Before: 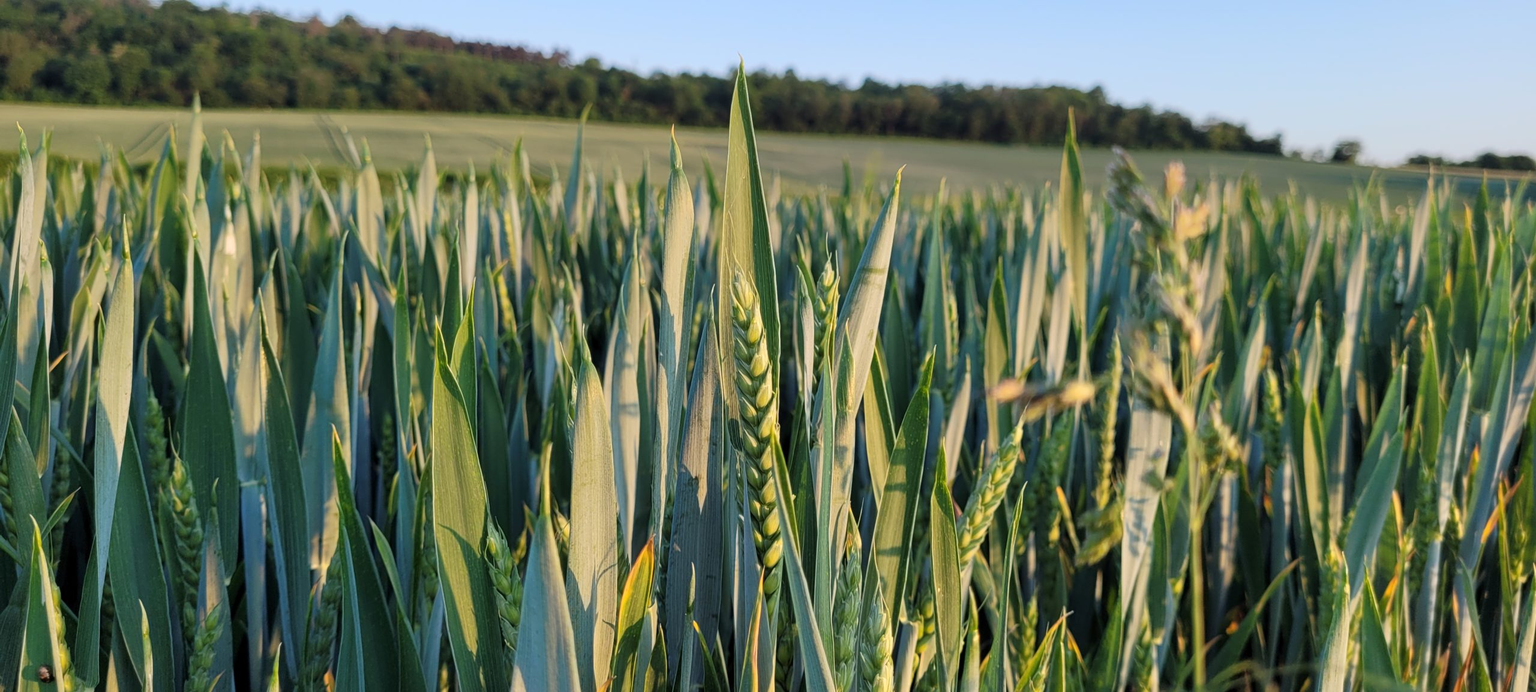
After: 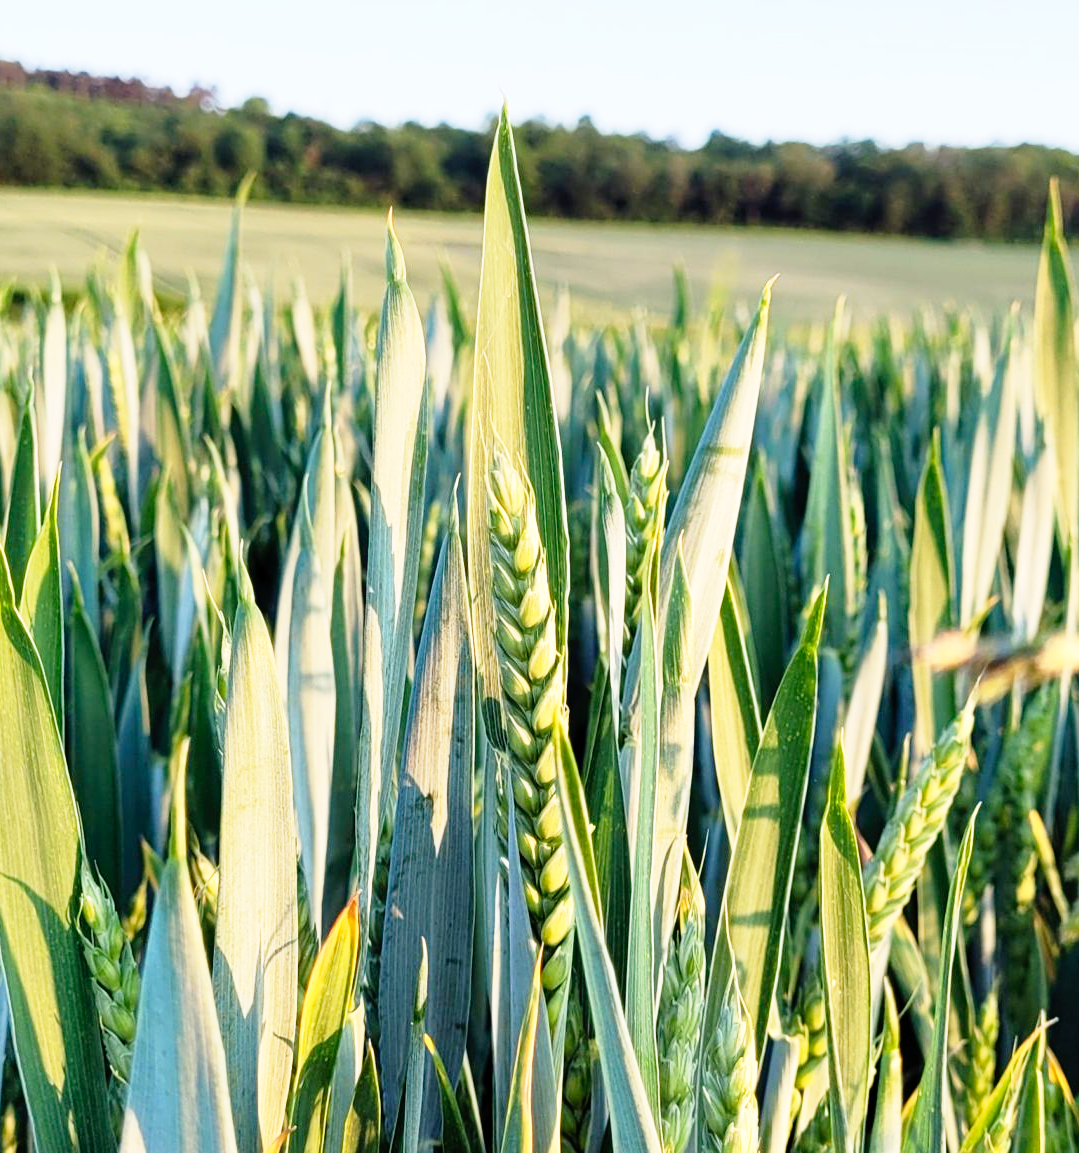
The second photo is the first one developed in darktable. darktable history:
crop: left 28.583%, right 29.231%
base curve: curves: ch0 [(0, 0) (0.012, 0.01) (0.073, 0.168) (0.31, 0.711) (0.645, 0.957) (1, 1)], preserve colors none
